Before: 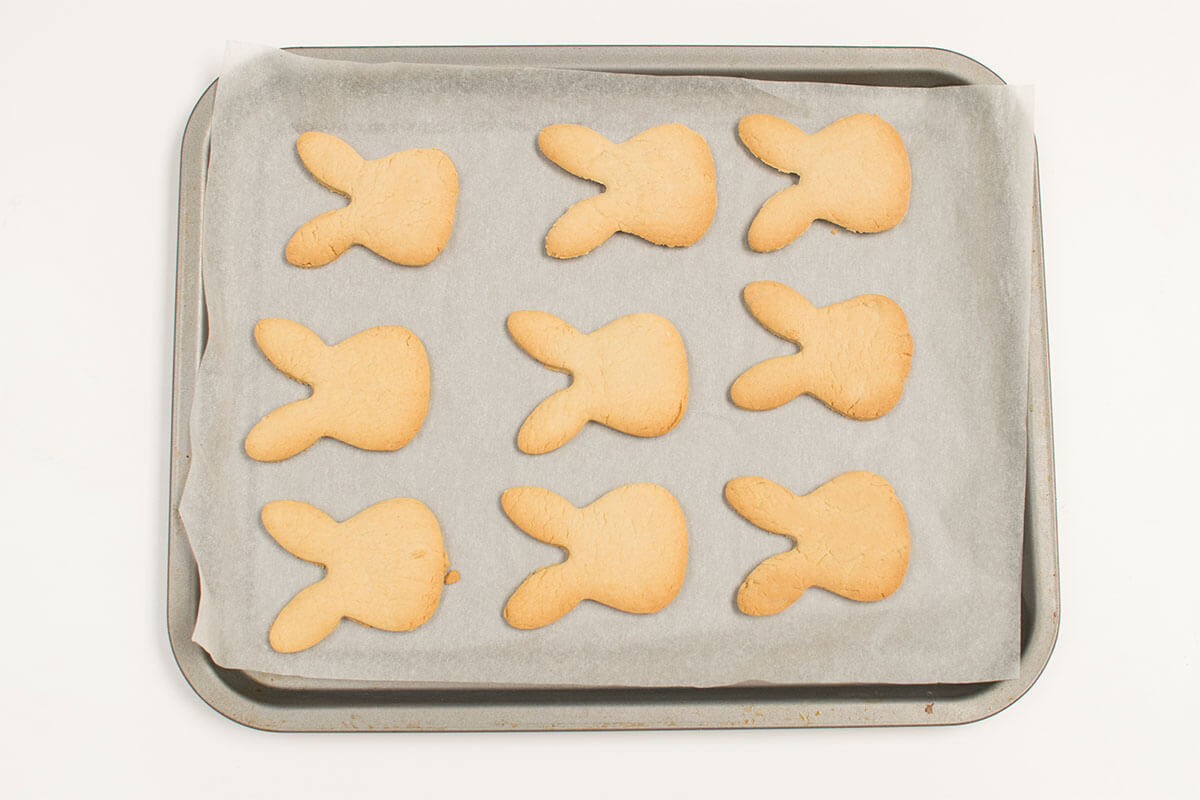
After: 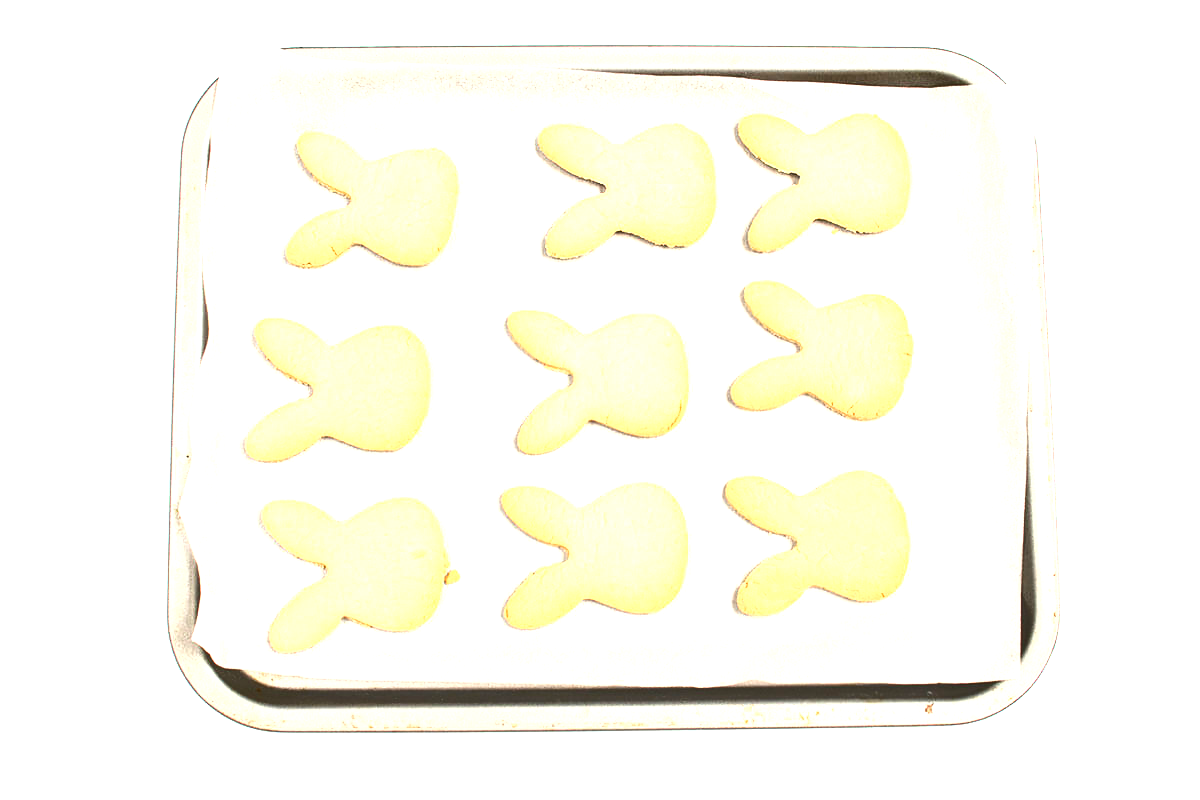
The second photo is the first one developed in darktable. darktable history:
shadows and highlights: shadows 37.81, highlights -27.76, soften with gaussian
exposure: exposure 1.521 EV, compensate exposure bias true, compensate highlight preservation false
